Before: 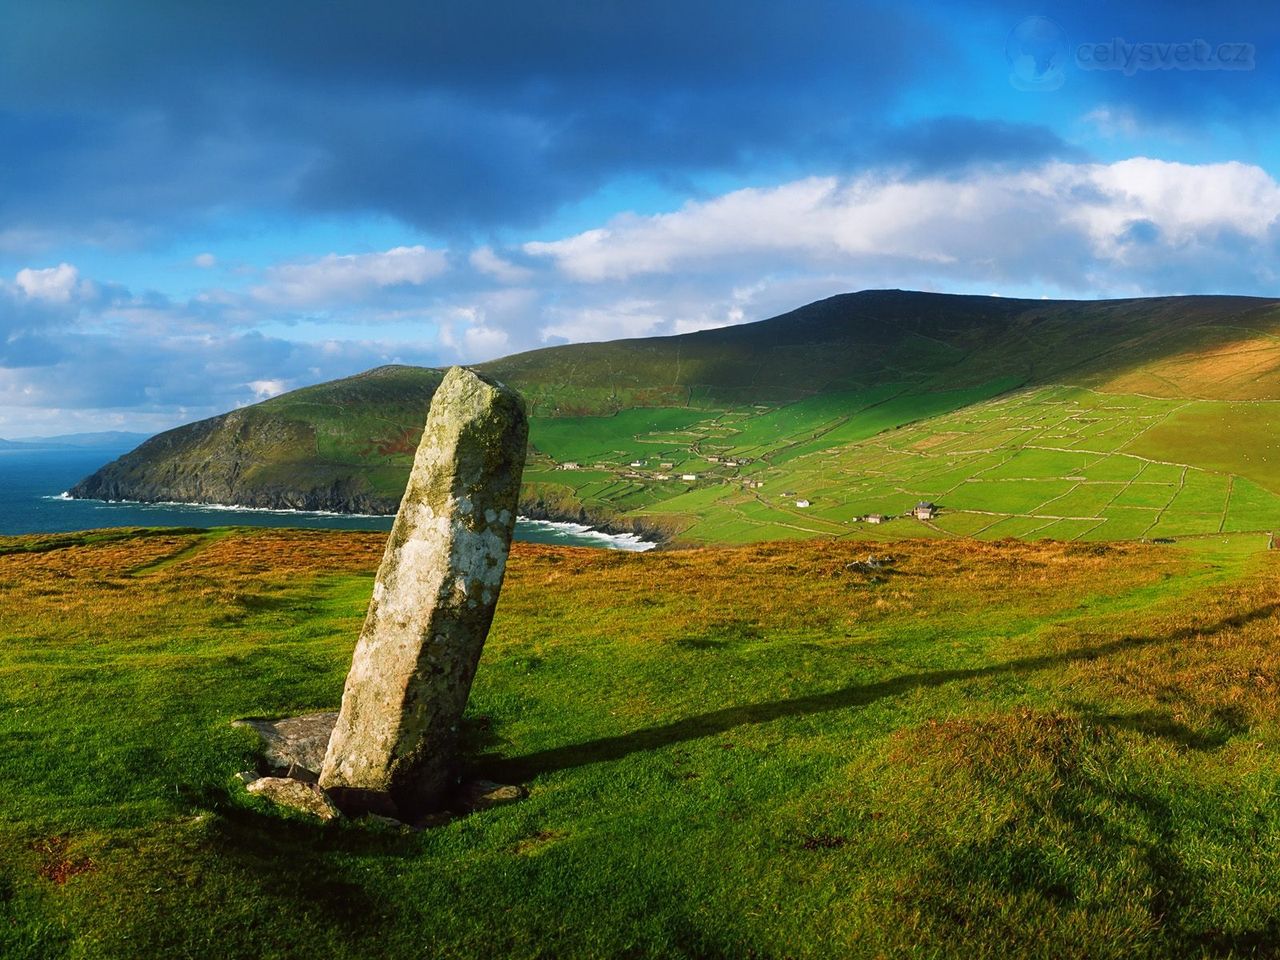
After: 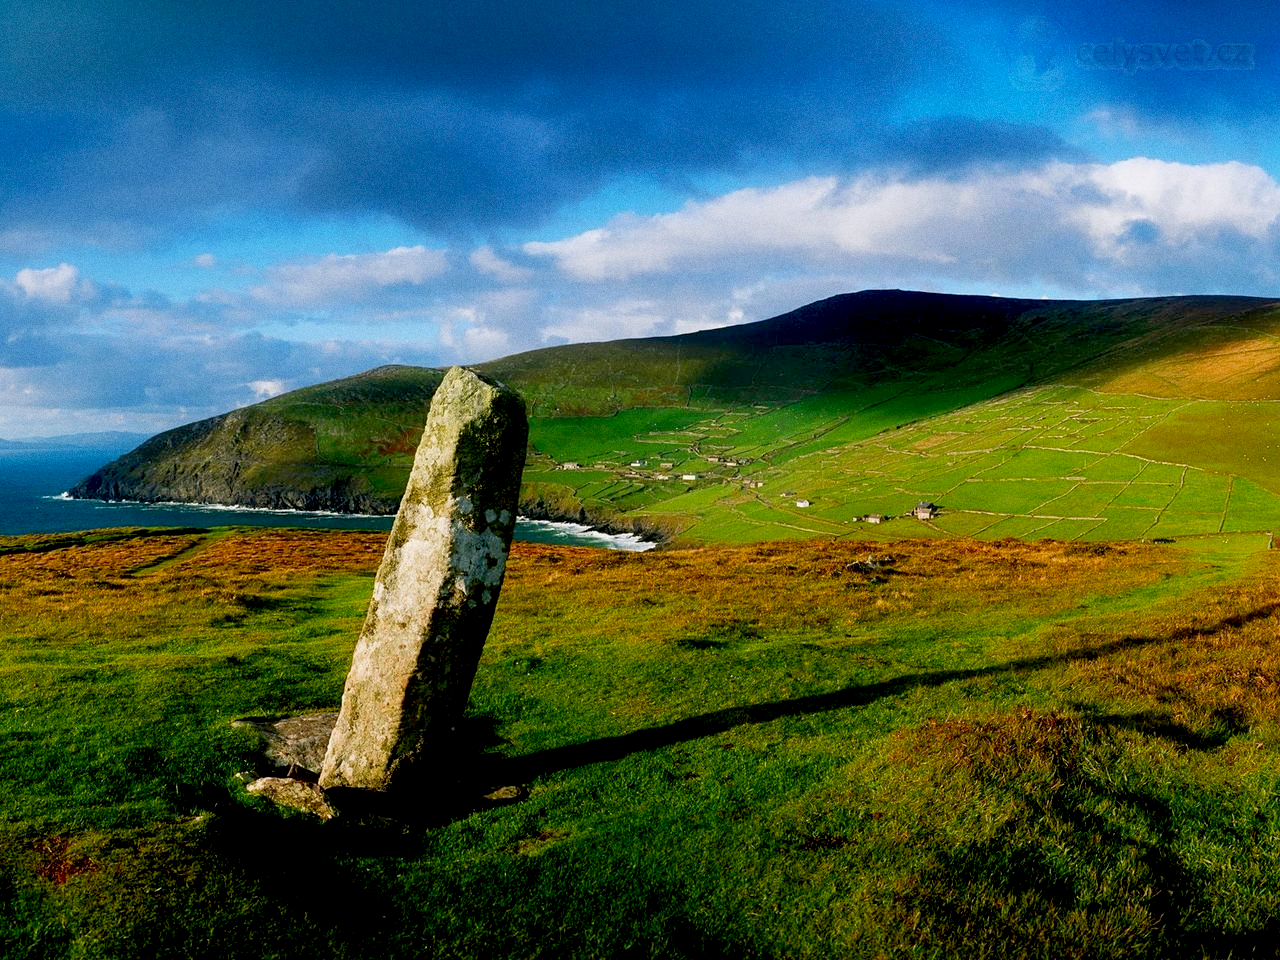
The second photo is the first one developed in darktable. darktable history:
grain: coarseness 0.09 ISO
exposure: black level correction 0.029, exposure -0.073 EV, compensate highlight preservation false
